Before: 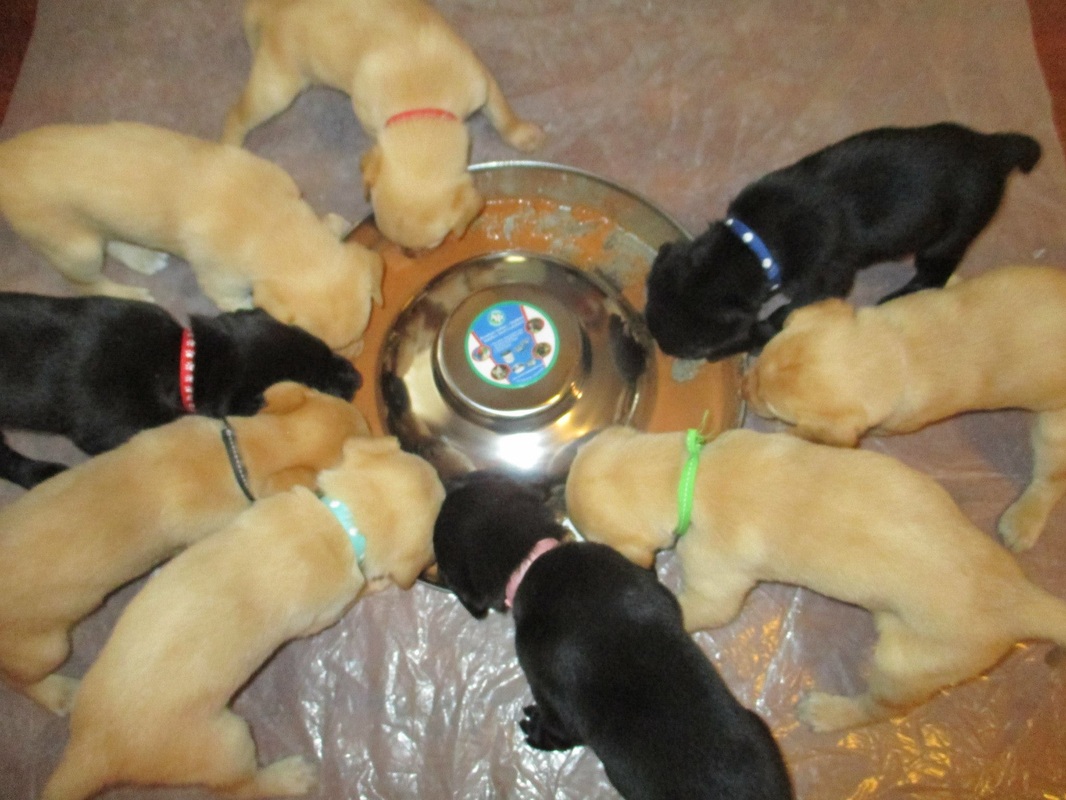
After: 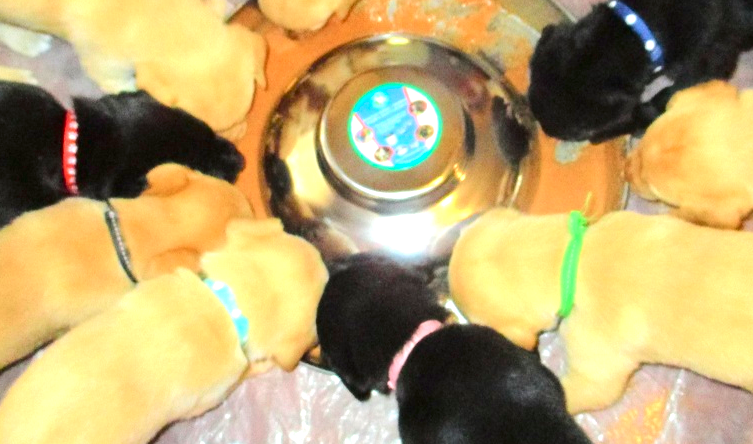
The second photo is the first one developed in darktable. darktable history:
exposure: black level correction 0, exposure 0.892 EV, compensate highlight preservation false
tone curve: curves: ch0 [(0, 0) (0.126, 0.061) (0.338, 0.285) (0.494, 0.518) (0.703, 0.762) (1, 1)]; ch1 [(0, 0) (0.389, 0.313) (0.457, 0.442) (0.5, 0.501) (0.55, 0.578) (1, 1)]; ch2 [(0, 0) (0.44, 0.424) (0.501, 0.499) (0.557, 0.564) (0.613, 0.67) (0.707, 0.746) (1, 1)], color space Lab, independent channels, preserve colors none
crop: left 11.023%, top 27.357%, right 18.288%, bottom 17.106%
